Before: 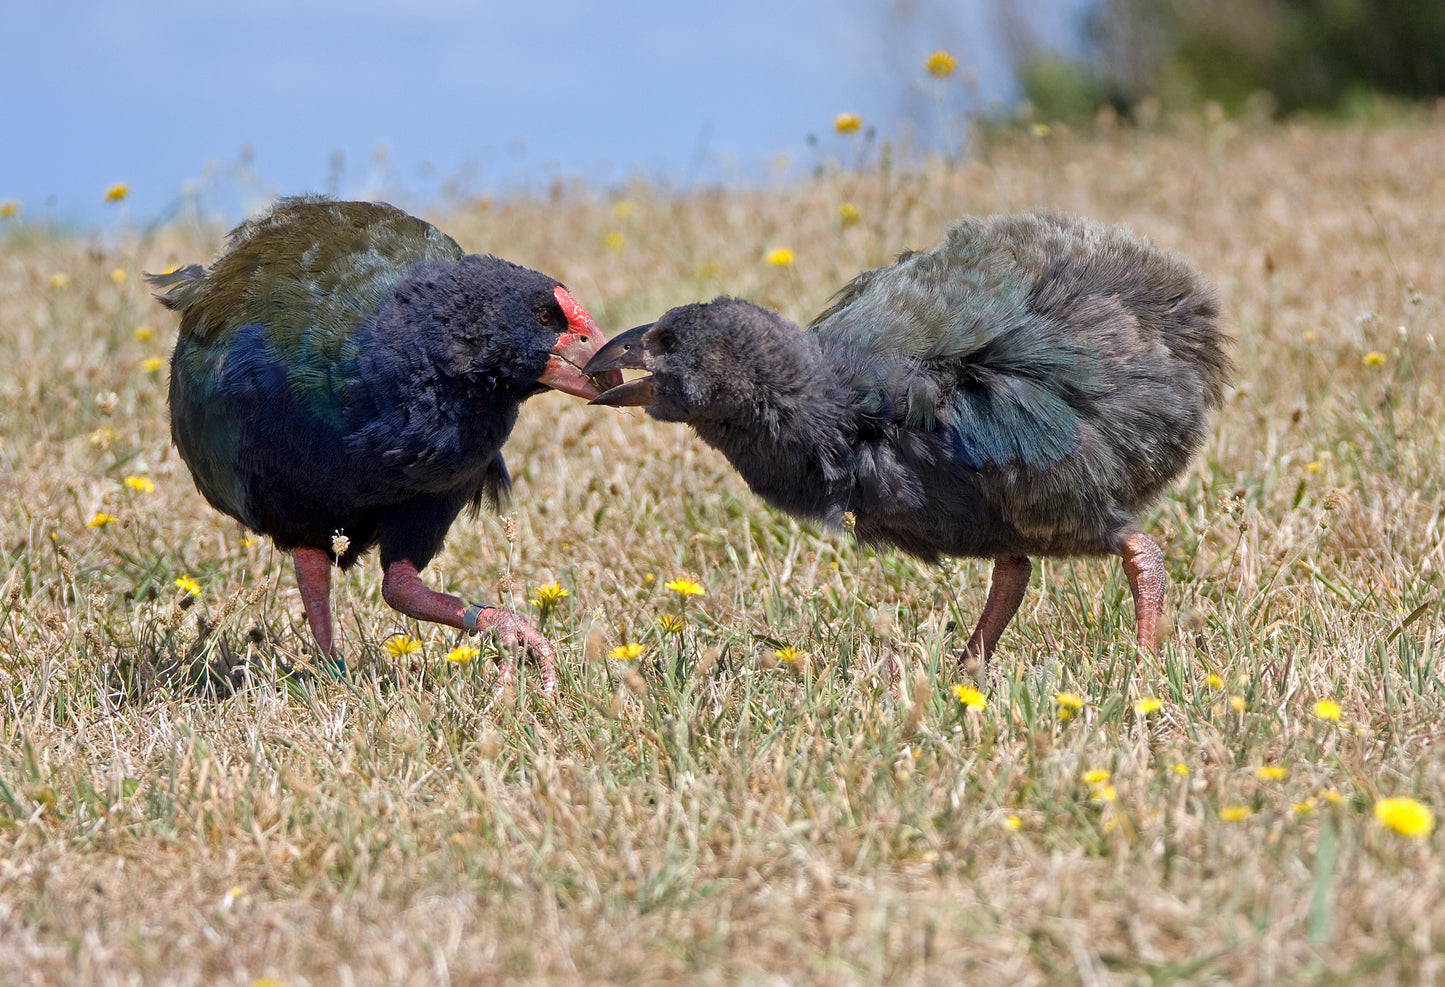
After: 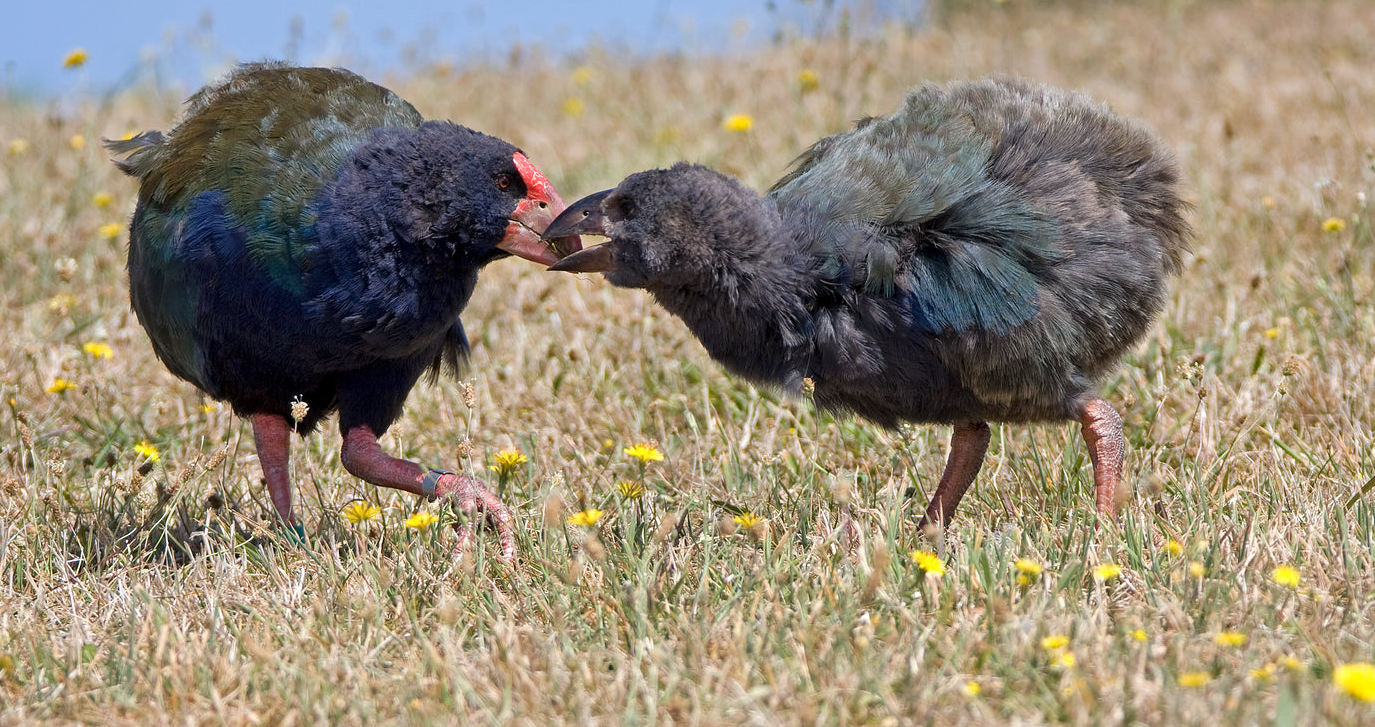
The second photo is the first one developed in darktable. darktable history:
crop and rotate: left 2.842%, top 13.624%, right 1.948%, bottom 12.66%
